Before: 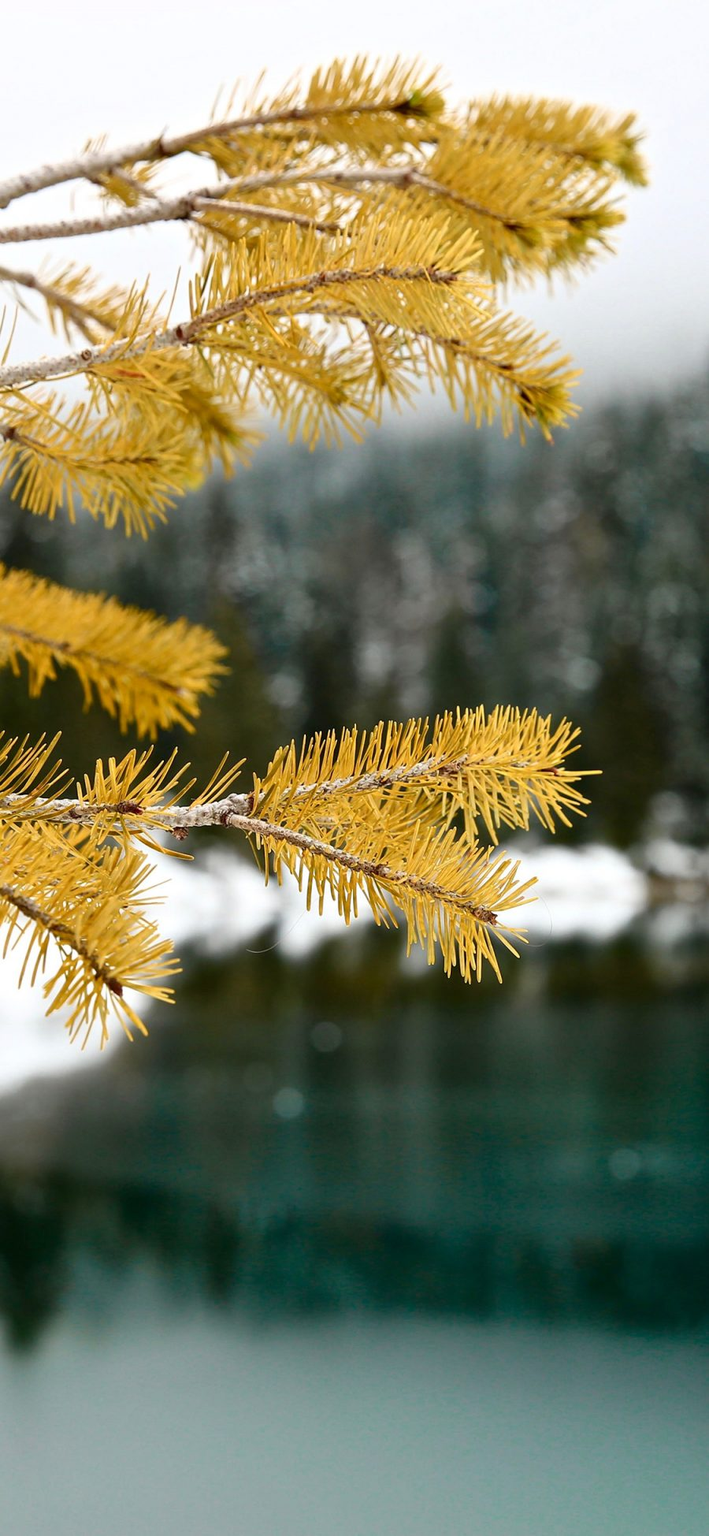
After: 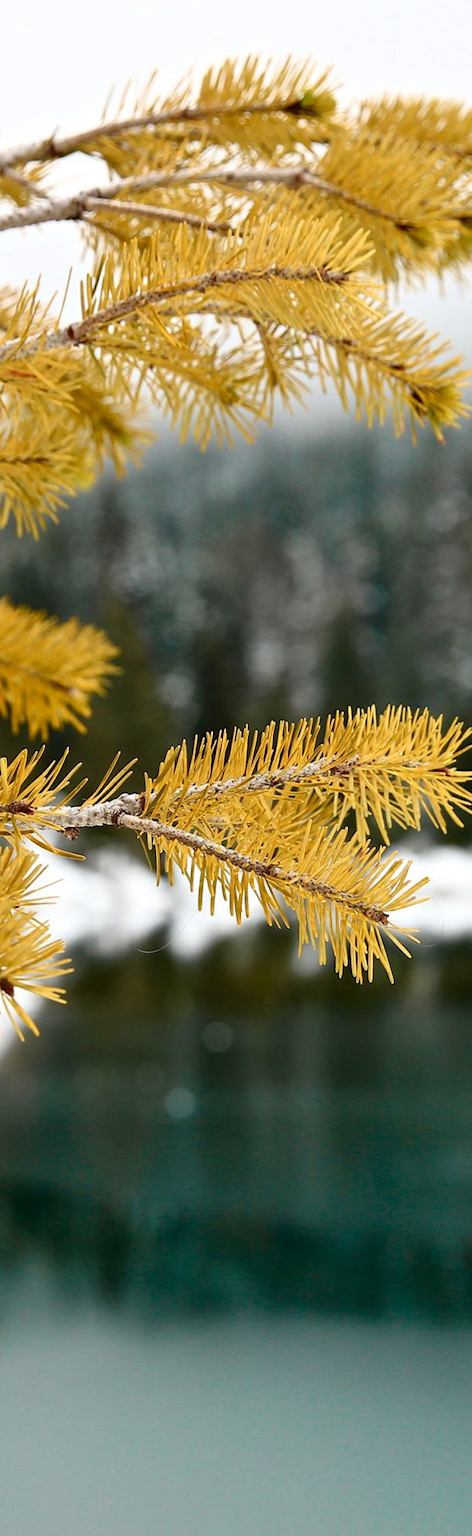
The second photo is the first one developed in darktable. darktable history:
crop: left 15.427%, right 17.887%
